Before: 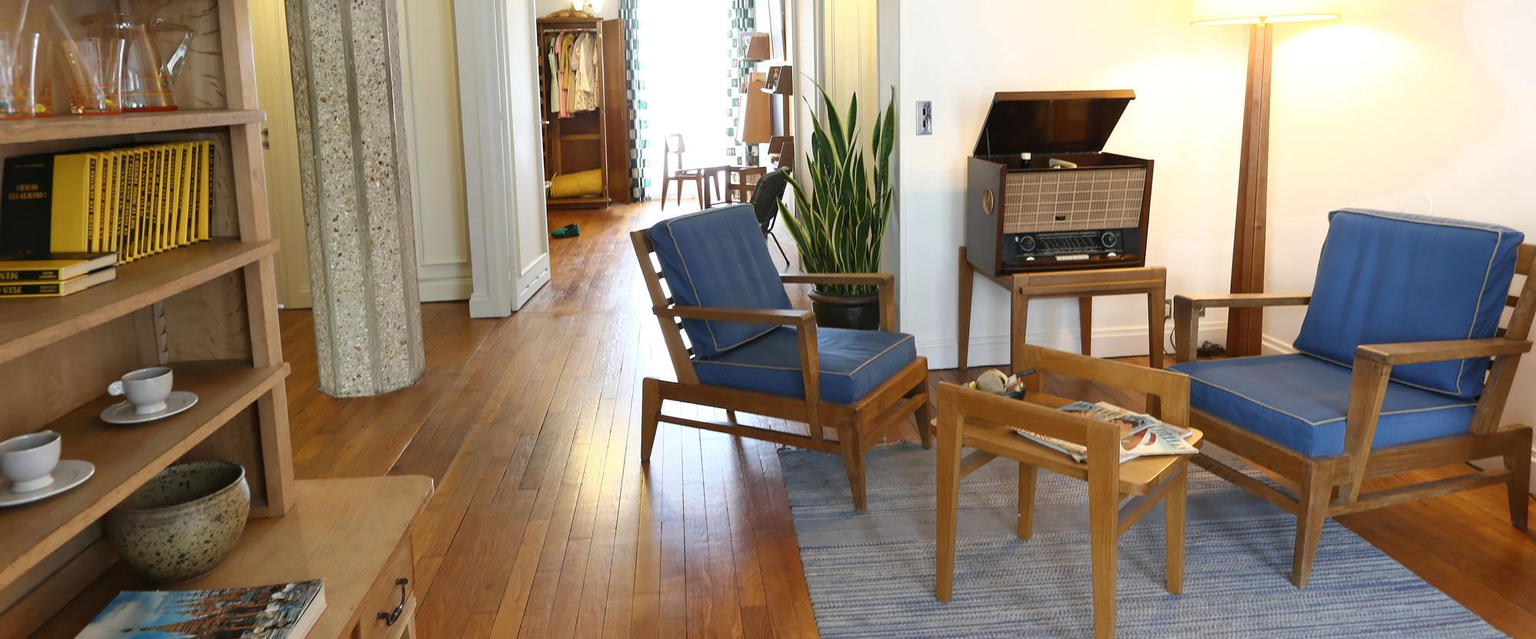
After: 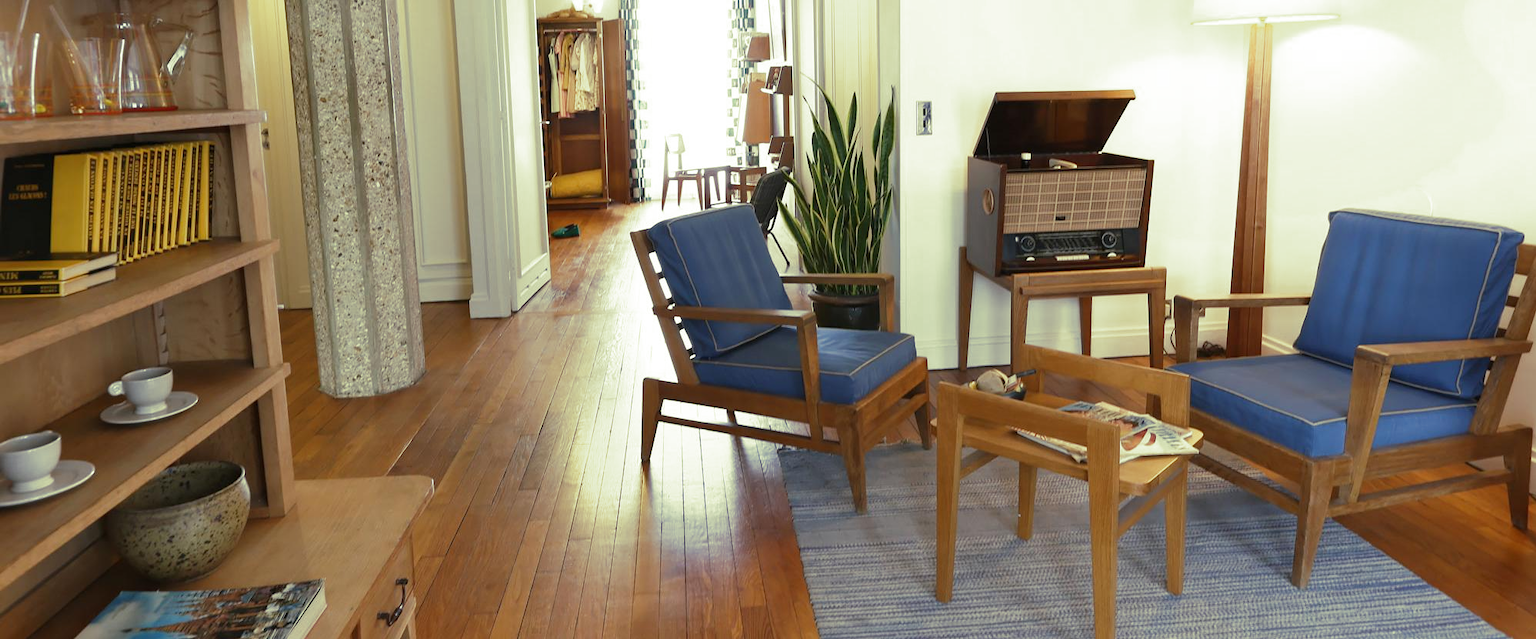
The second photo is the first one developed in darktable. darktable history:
split-toning: shadows › hue 290.82°, shadows › saturation 0.34, highlights › saturation 0.38, balance 0, compress 50%
